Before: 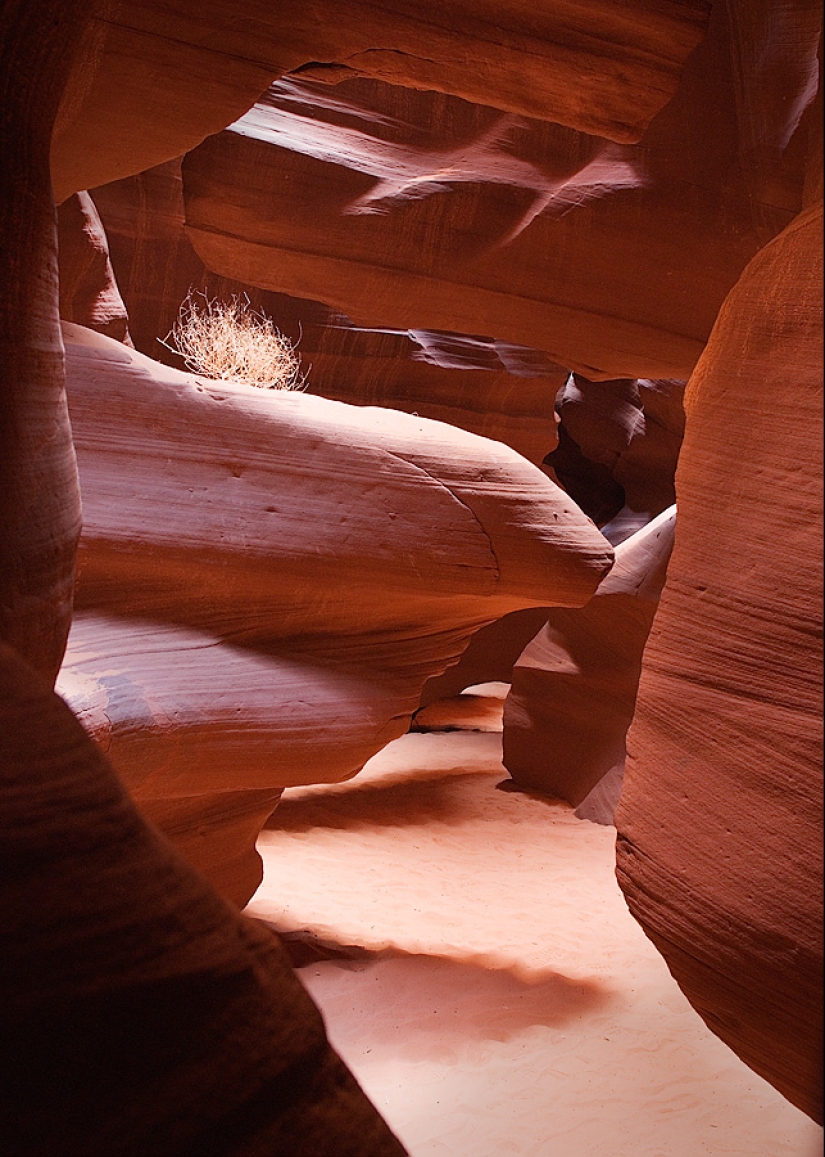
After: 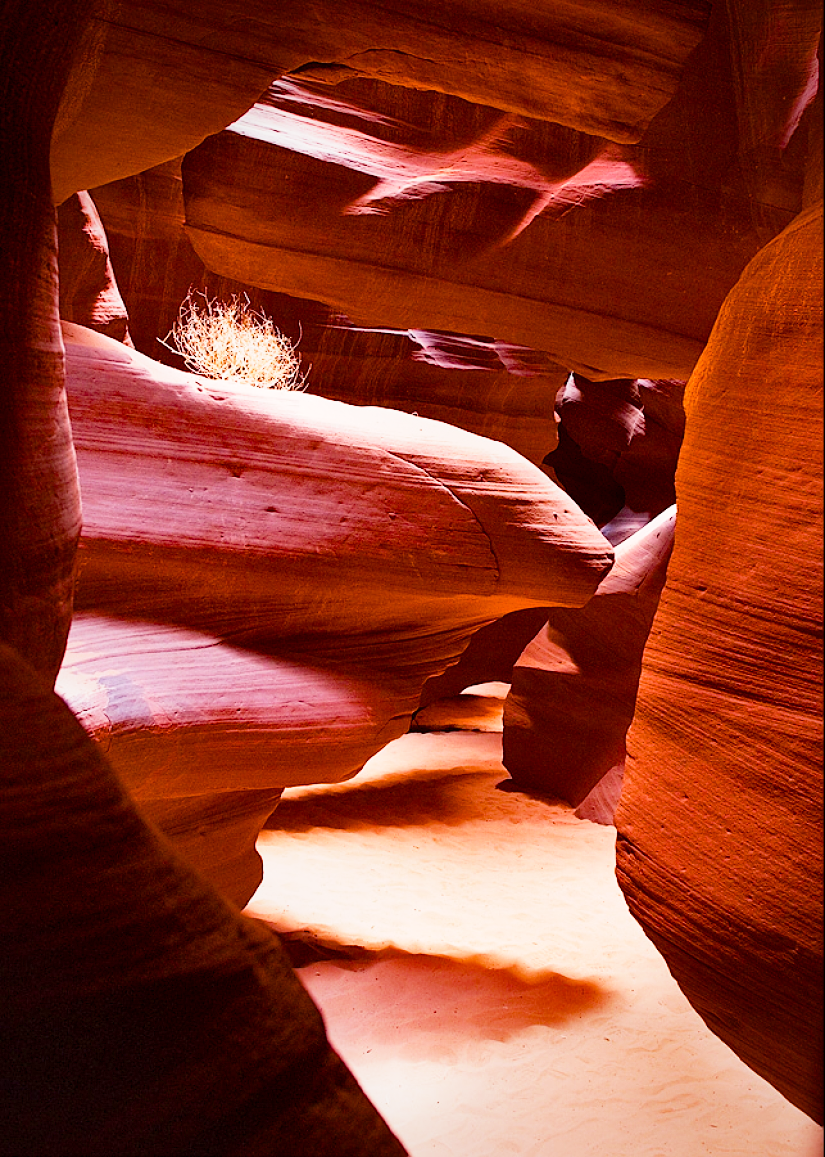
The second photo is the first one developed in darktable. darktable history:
base curve: curves: ch0 [(0, 0) (0.088, 0.125) (0.176, 0.251) (0.354, 0.501) (0.613, 0.749) (1, 0.877)], preserve colors none
local contrast: mode bilateral grid, contrast 25, coarseness 60, detail 151%, midtone range 0.2
color balance rgb: perceptual saturation grading › global saturation 45%, perceptual saturation grading › highlights -25%, perceptual saturation grading › shadows 50%, perceptual brilliance grading › global brilliance 3%, global vibrance 3%
